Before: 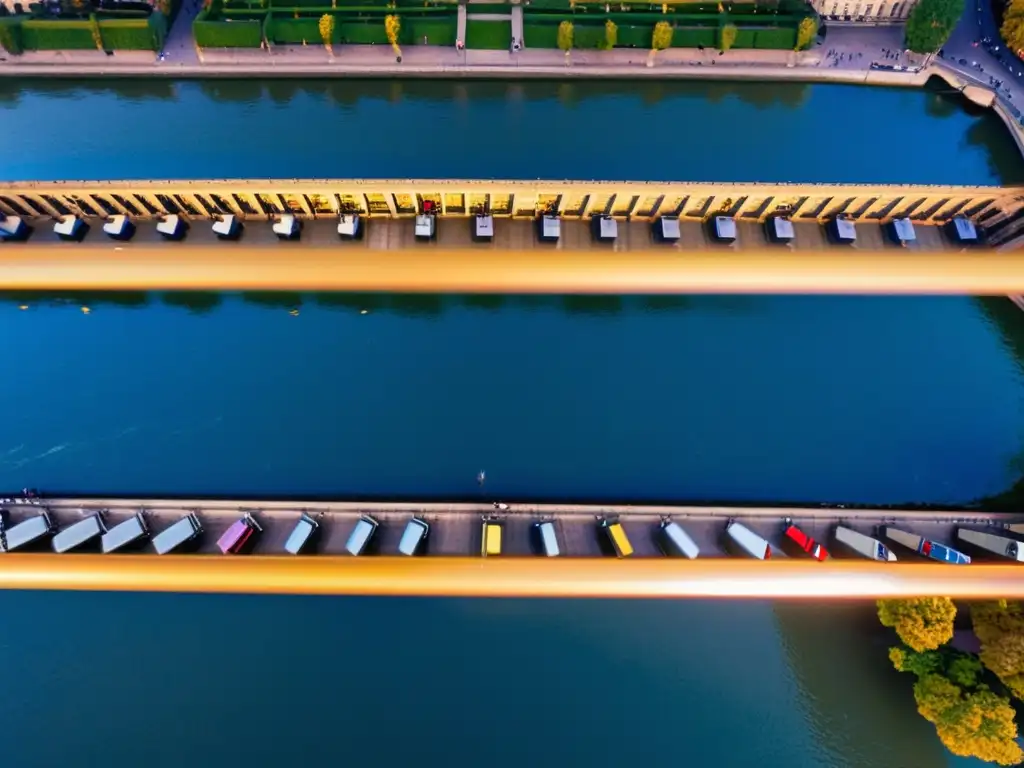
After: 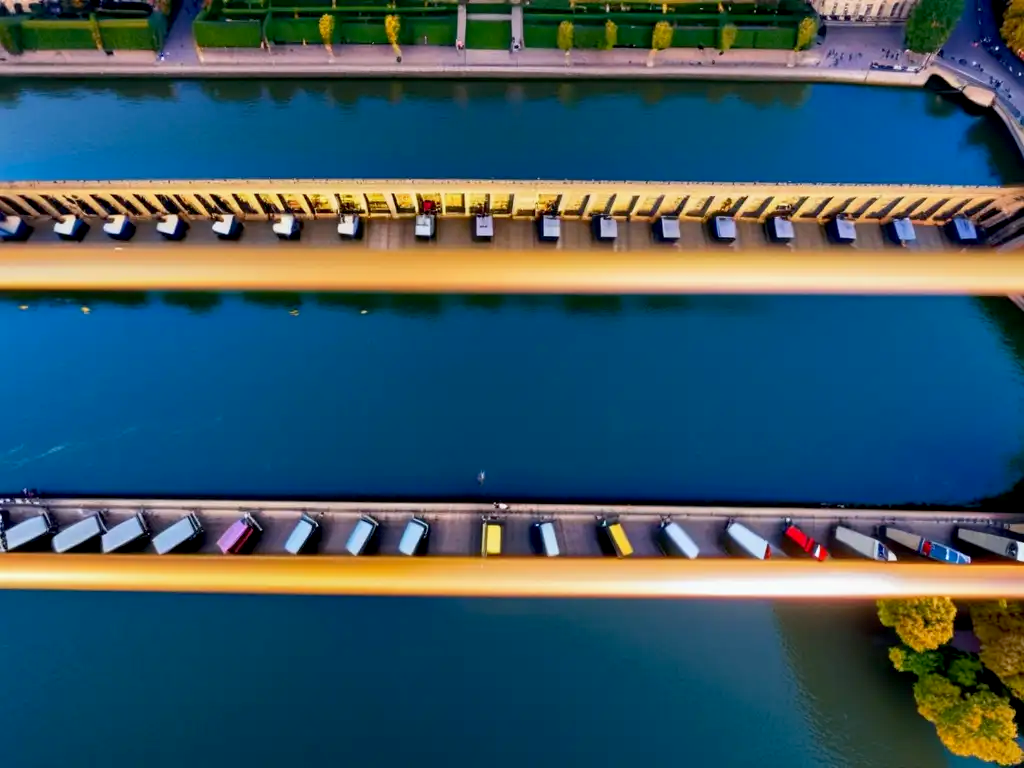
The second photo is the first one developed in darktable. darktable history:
exposure: black level correction 0.007, compensate highlight preservation false
white balance: red 0.982, blue 1.018
